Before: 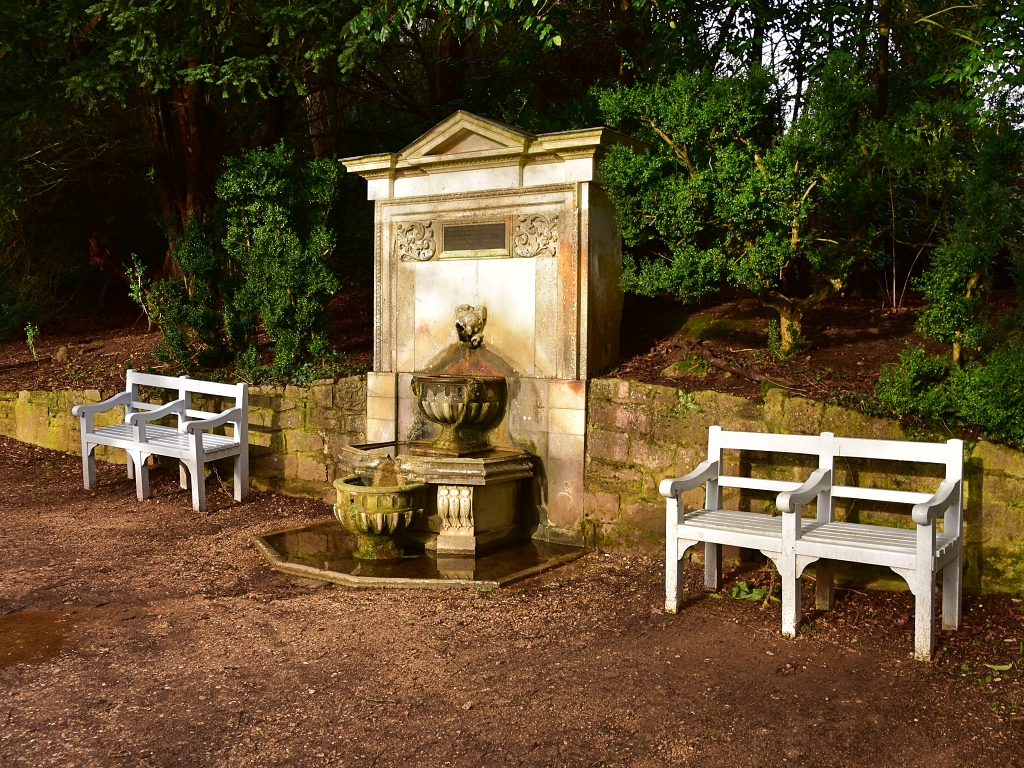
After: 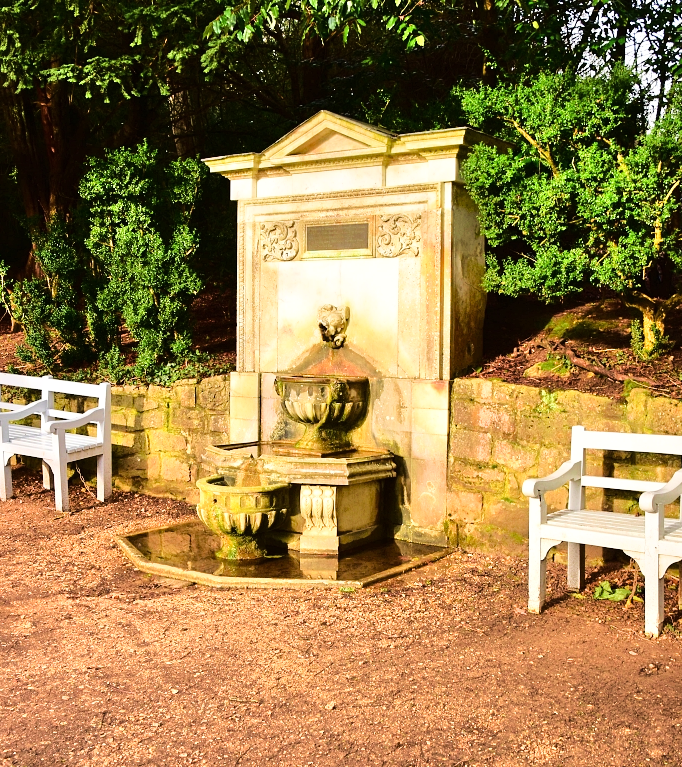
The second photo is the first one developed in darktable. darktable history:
base curve: curves: ch0 [(0, 0) (0.028, 0.03) (0.121, 0.232) (0.46, 0.748) (0.859, 0.968) (1, 1)]
velvia: on, module defaults
crop and rotate: left 13.409%, right 19.924%
tone equalizer: -7 EV 0.15 EV, -6 EV 0.6 EV, -5 EV 1.15 EV, -4 EV 1.33 EV, -3 EV 1.15 EV, -2 EV 0.6 EV, -1 EV 0.15 EV, mask exposure compensation -0.5 EV
